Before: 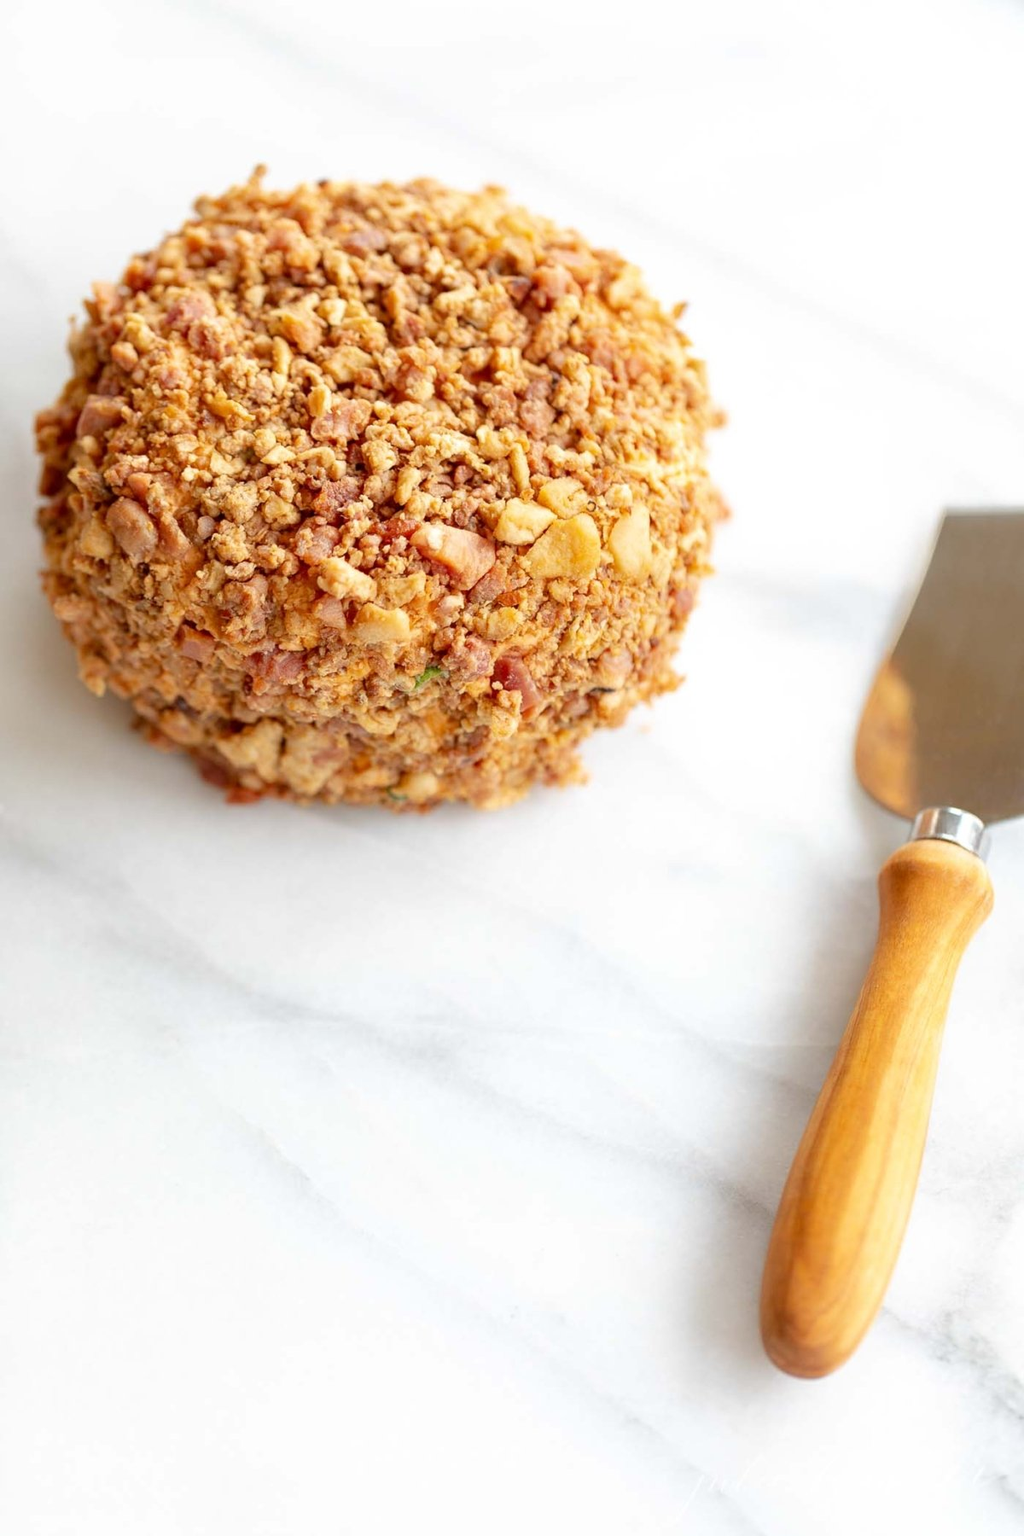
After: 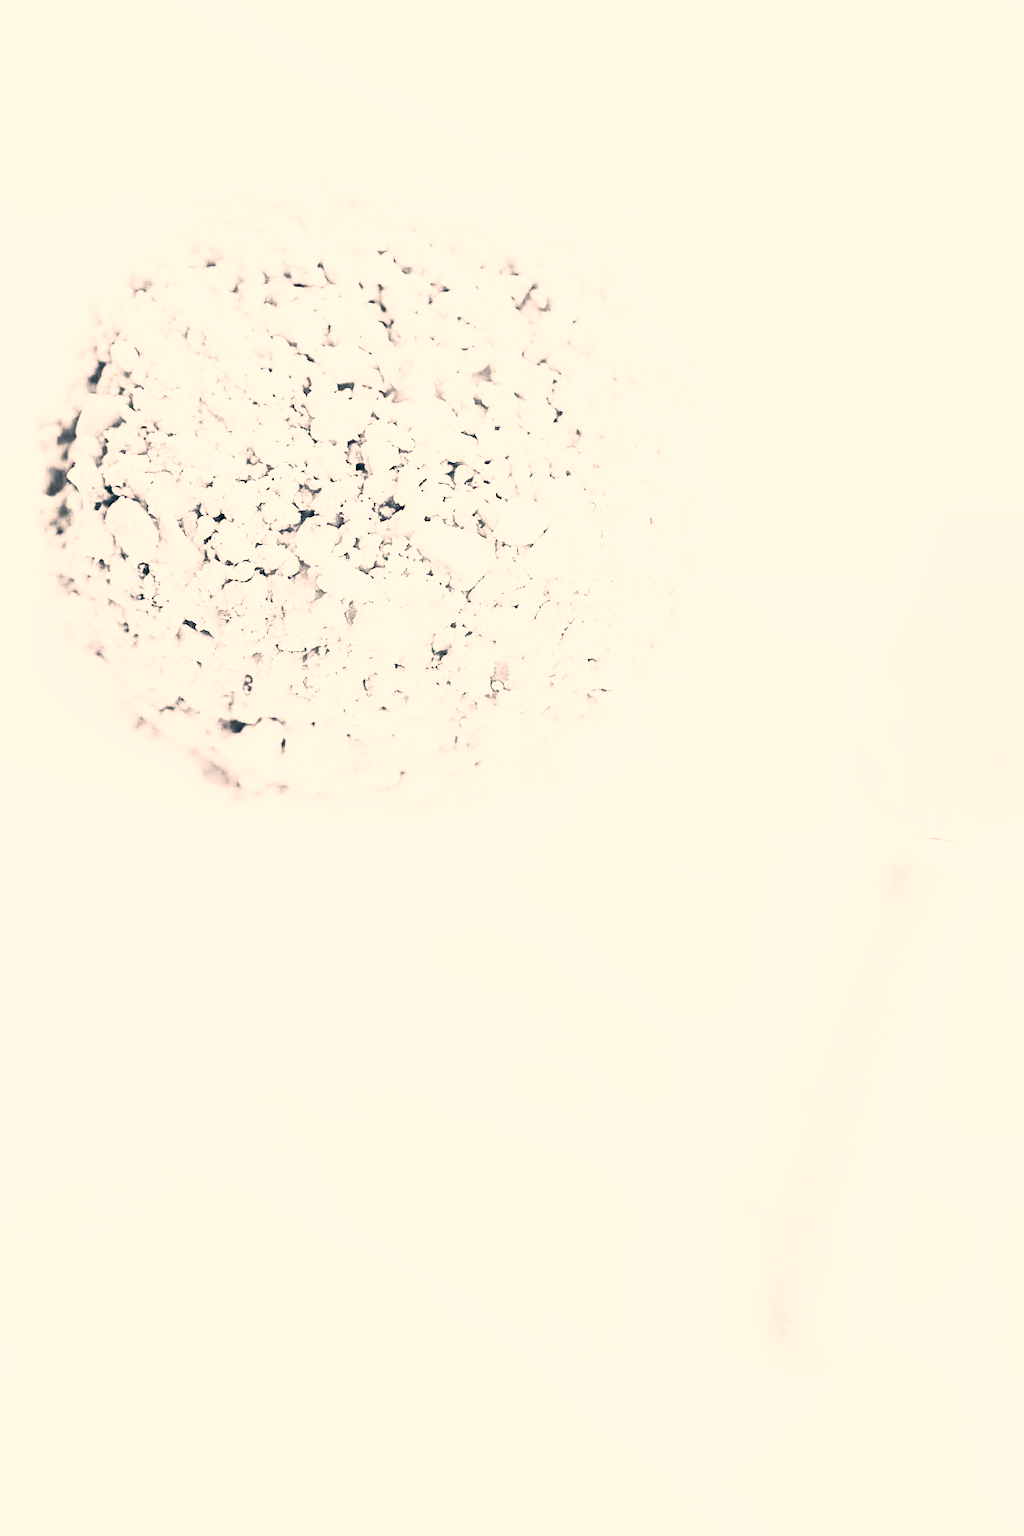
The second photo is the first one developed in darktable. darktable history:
exposure: black level correction 0, exposure 1.475 EV, compensate exposure bias true, compensate highlight preservation false
sharpen: on, module defaults
color correction: highlights a* 10.29, highlights b* 14.5, shadows a* -10.35, shadows b* -15.04
contrast brightness saturation: contrast 0.533, brightness 0.471, saturation -0.995
base curve: curves: ch0 [(0, 0) (0.012, 0.01) (0.073, 0.168) (0.31, 0.711) (0.645, 0.957) (1, 1)], preserve colors none
